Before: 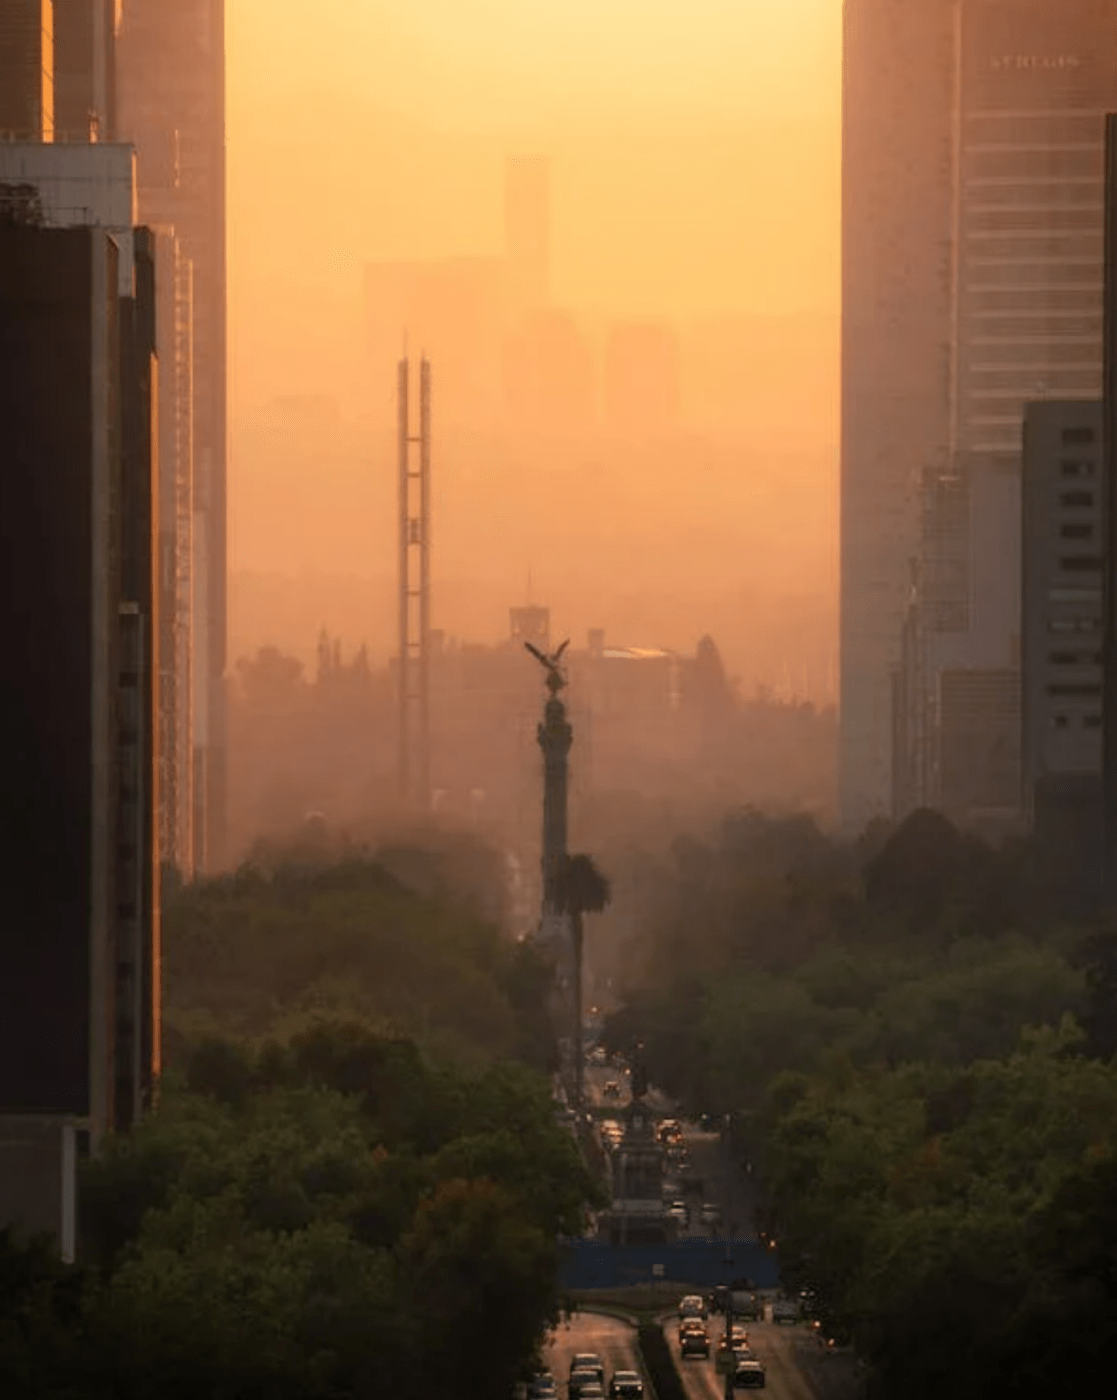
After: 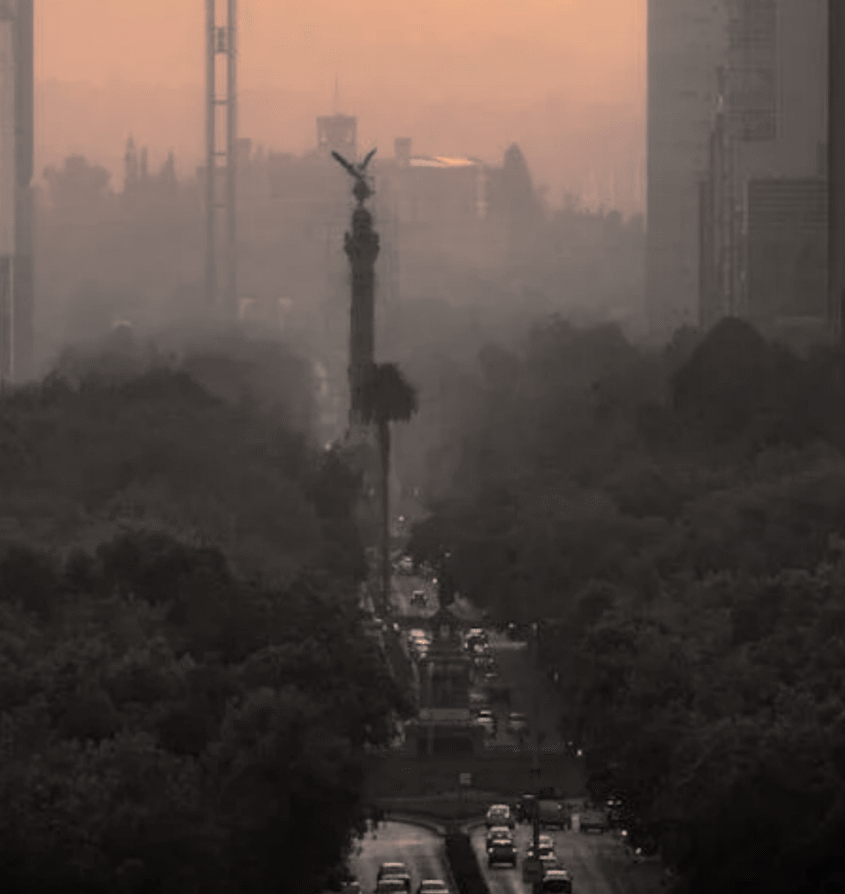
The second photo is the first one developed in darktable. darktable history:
split-toning: shadows › hue 26°, shadows › saturation 0.09, highlights › hue 40°, highlights › saturation 0.18, balance -63, compress 0%
crop and rotate: left 17.299%, top 35.115%, right 7.015%, bottom 1.024%
white balance: red 1.004, blue 1.096
